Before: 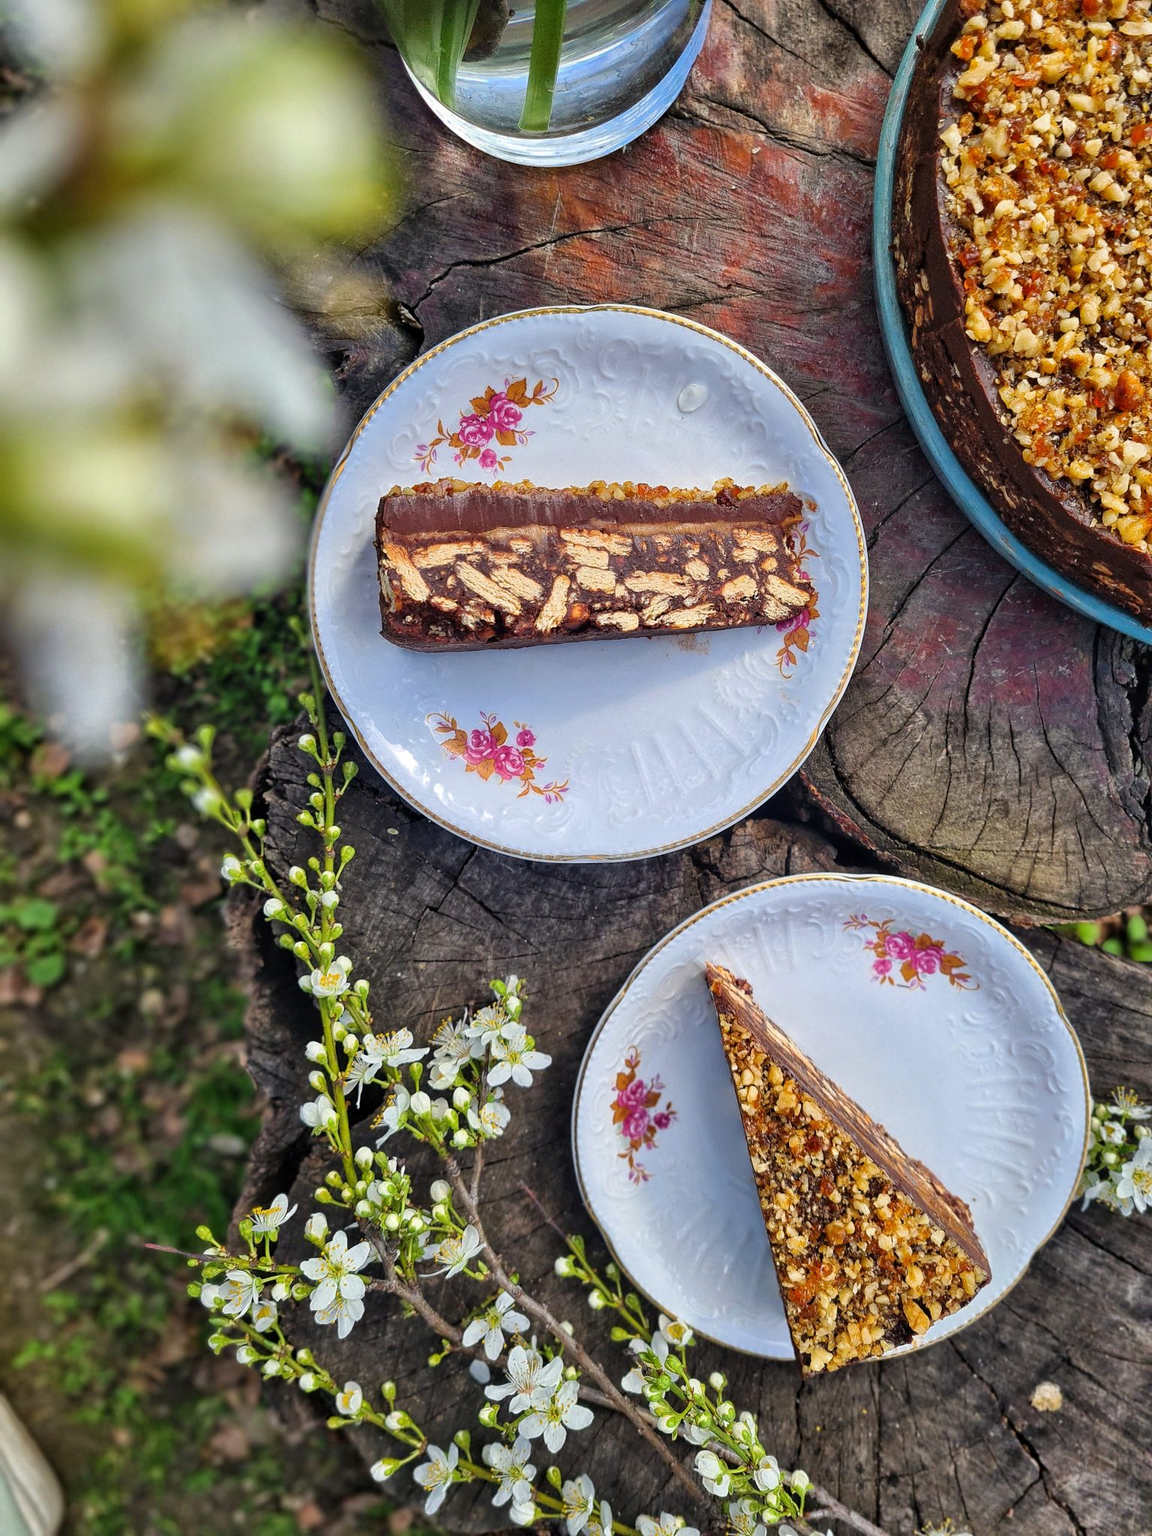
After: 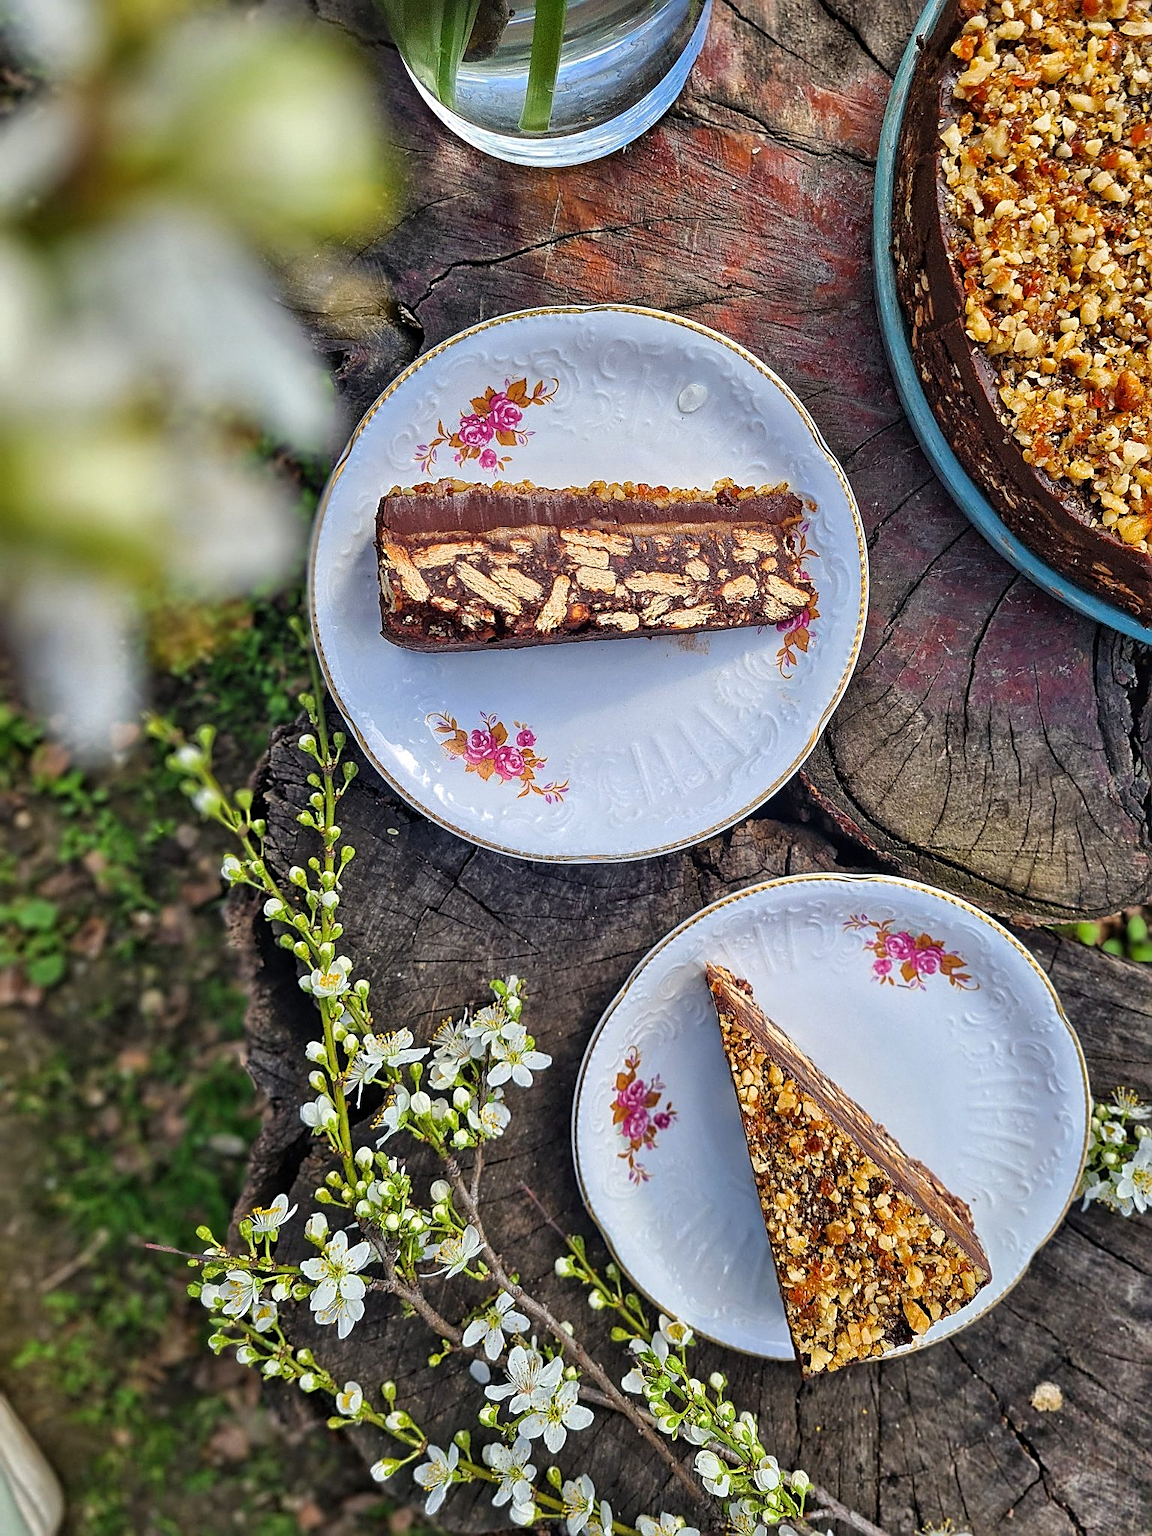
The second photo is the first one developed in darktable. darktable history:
sharpen: amount 0.735
